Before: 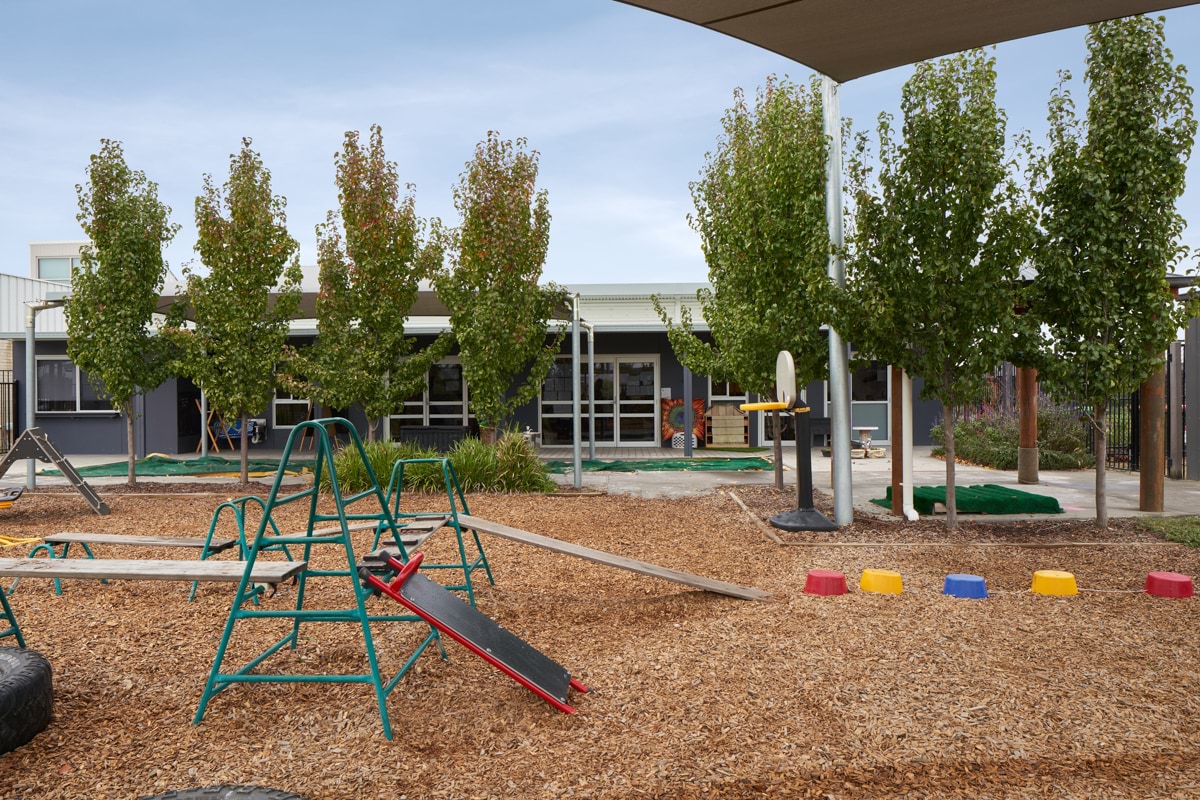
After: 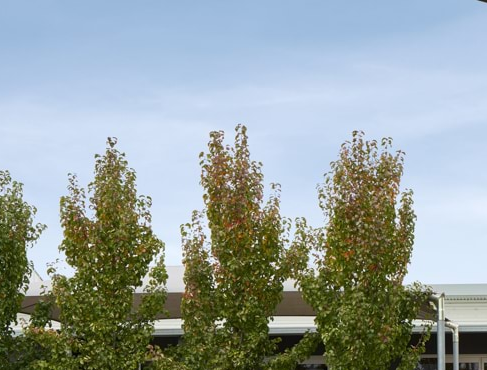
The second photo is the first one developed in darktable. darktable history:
crop and rotate: left 11.251%, top 0.075%, right 48.112%, bottom 53.654%
